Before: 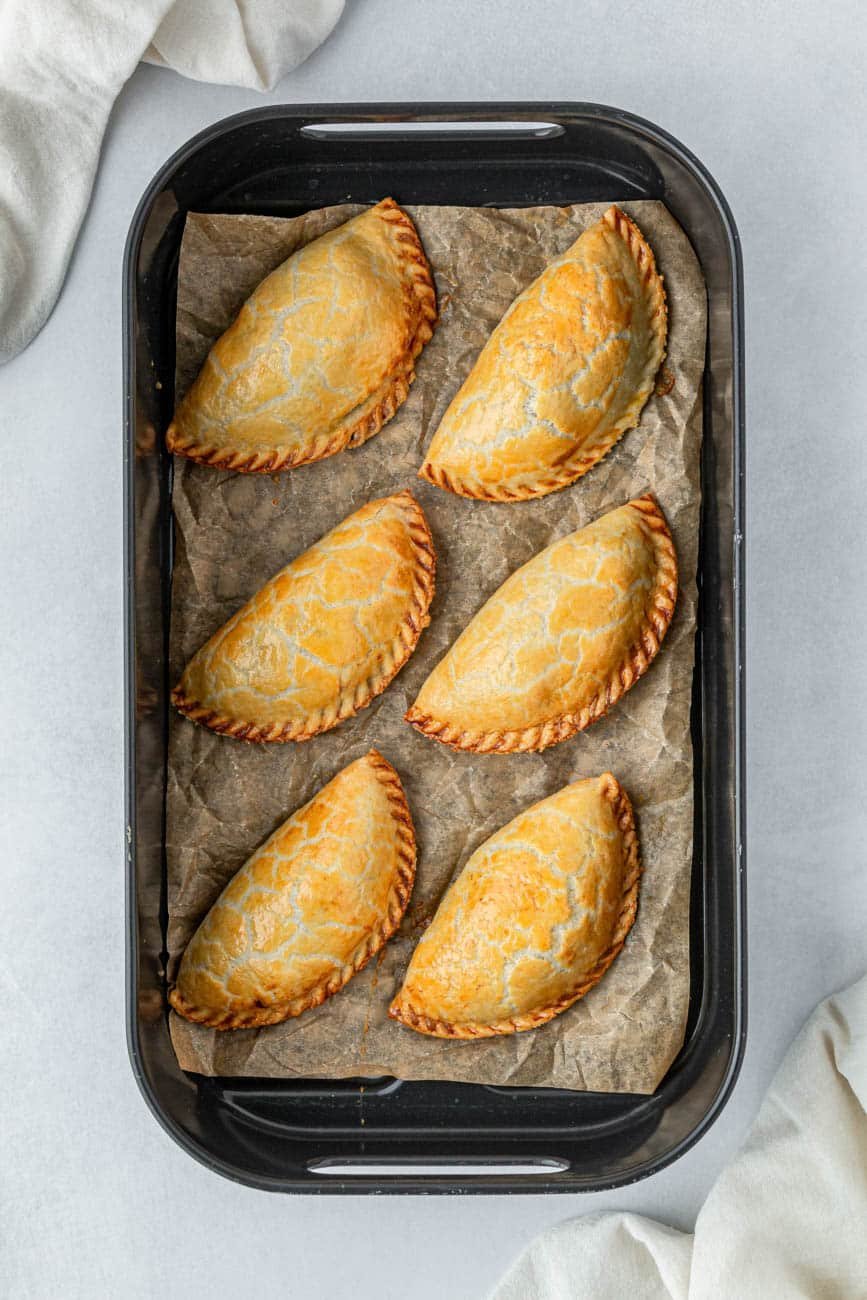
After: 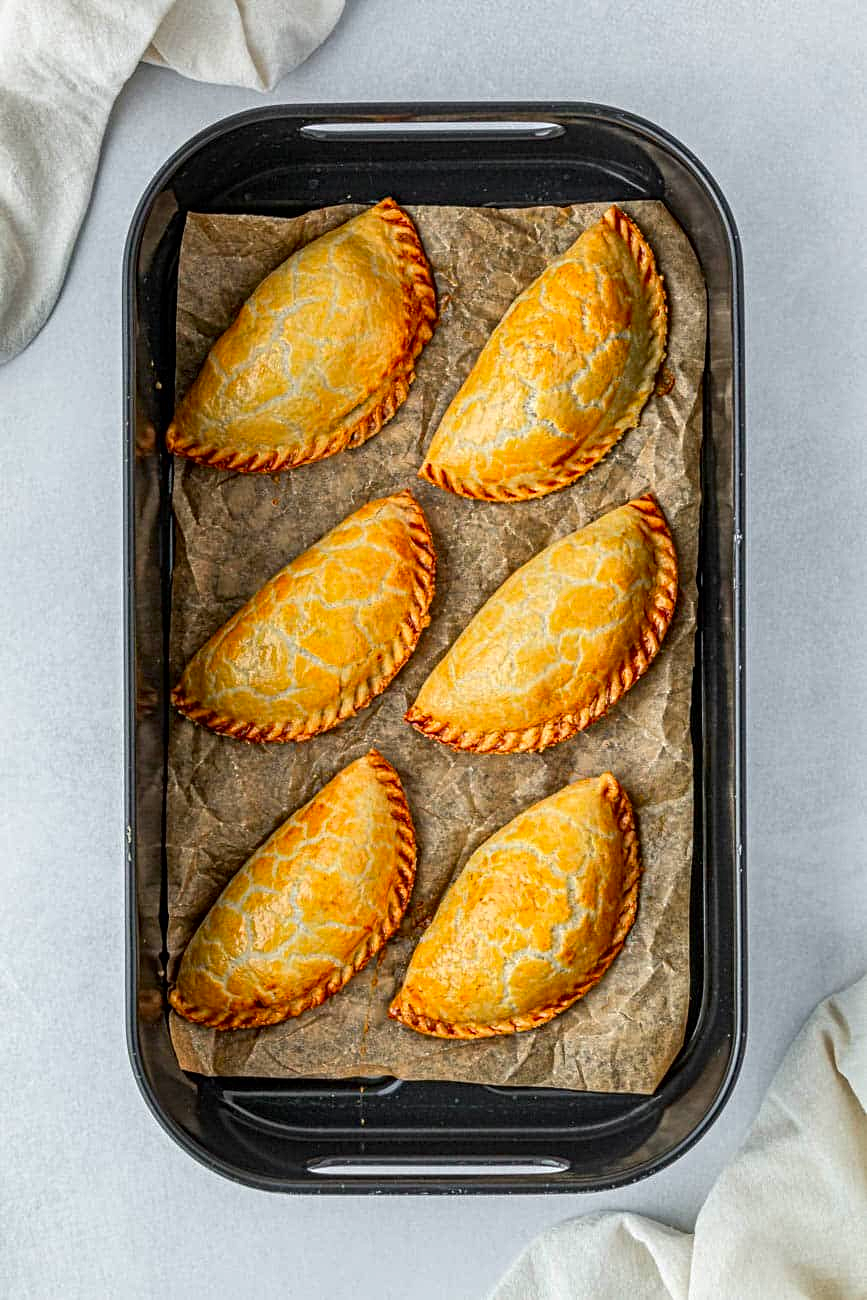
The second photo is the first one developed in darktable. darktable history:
contrast brightness saturation: brightness -0.02, saturation 0.35
contrast equalizer: y [[0.5, 0.5, 0.5, 0.539, 0.64, 0.611], [0.5 ×6], [0.5 ×6], [0 ×6], [0 ×6]]
